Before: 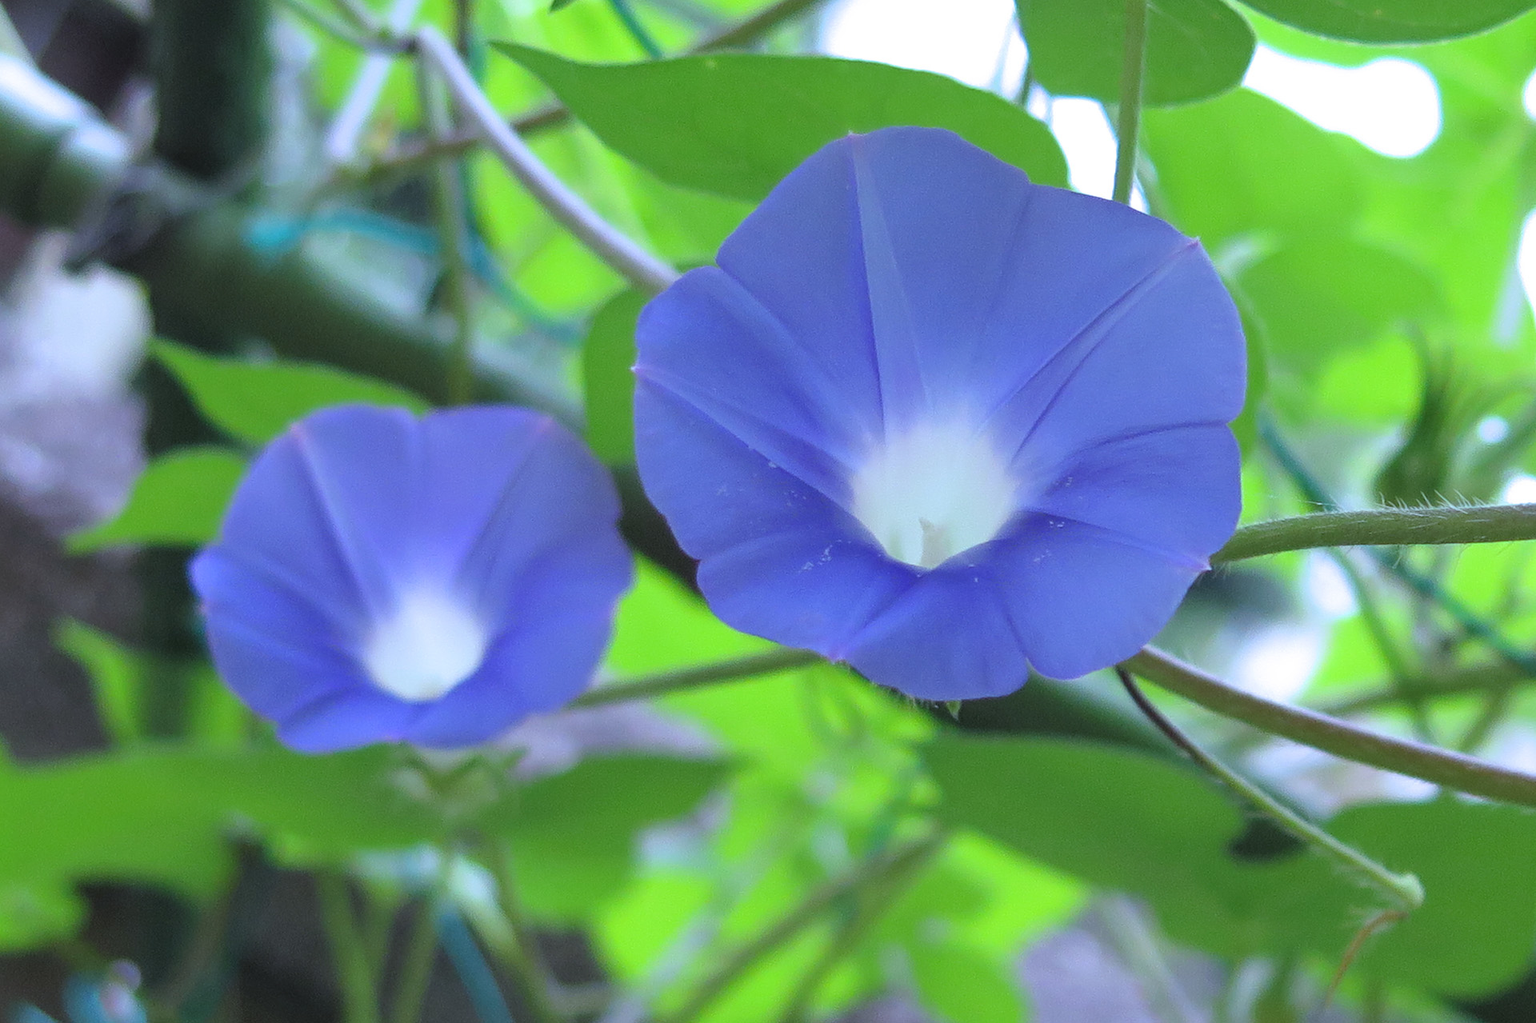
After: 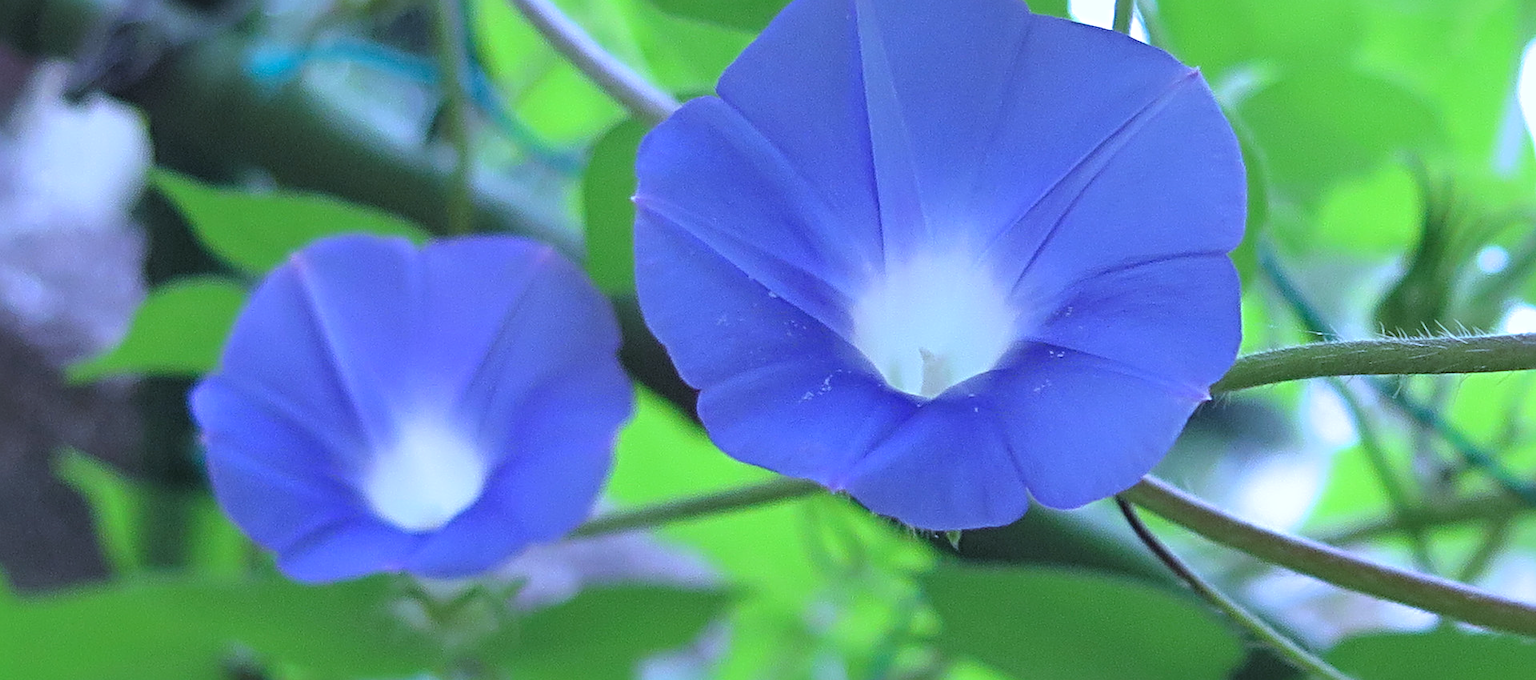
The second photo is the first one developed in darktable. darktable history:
color calibration: illuminant as shot in camera, x 0.37, y 0.382, temperature 4313.32 K
sharpen: radius 4.883
crop: top 16.727%, bottom 16.727%
color balance rgb: perceptual saturation grading › global saturation -1%
